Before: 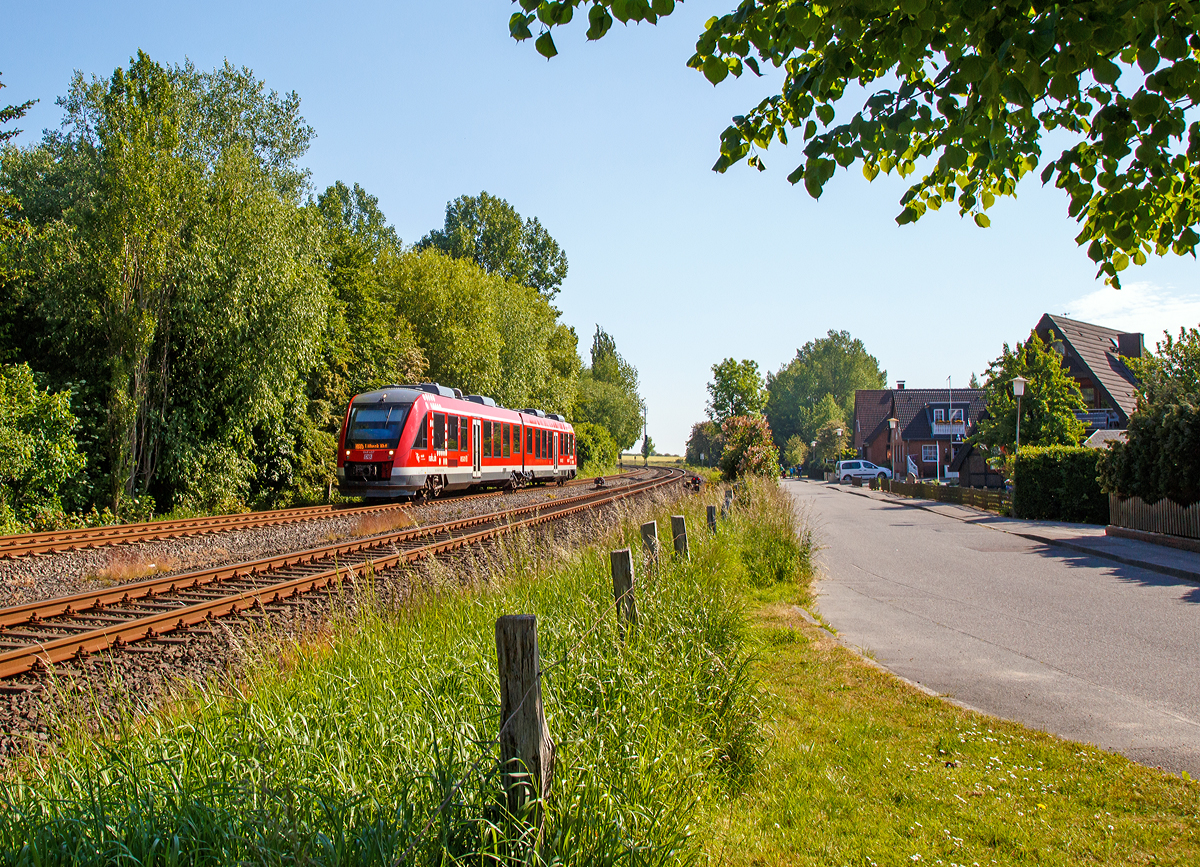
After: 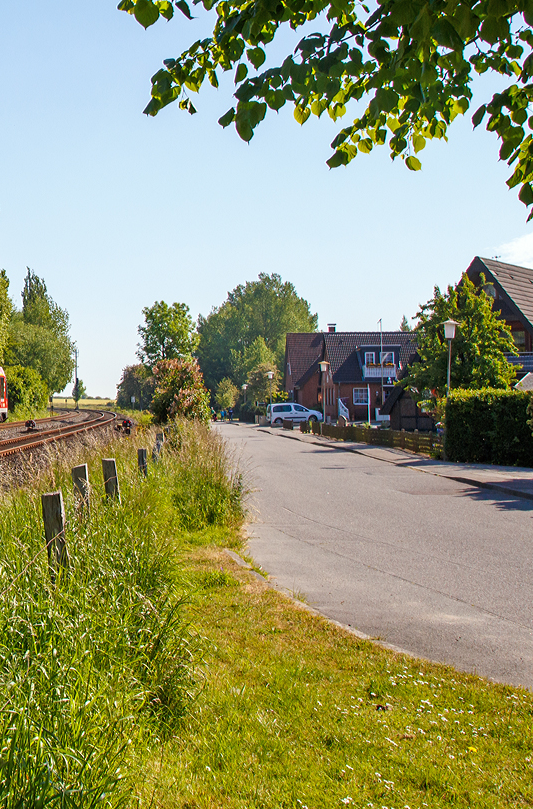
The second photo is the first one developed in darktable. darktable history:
crop: left 47.448%, top 6.646%, right 8.065%
